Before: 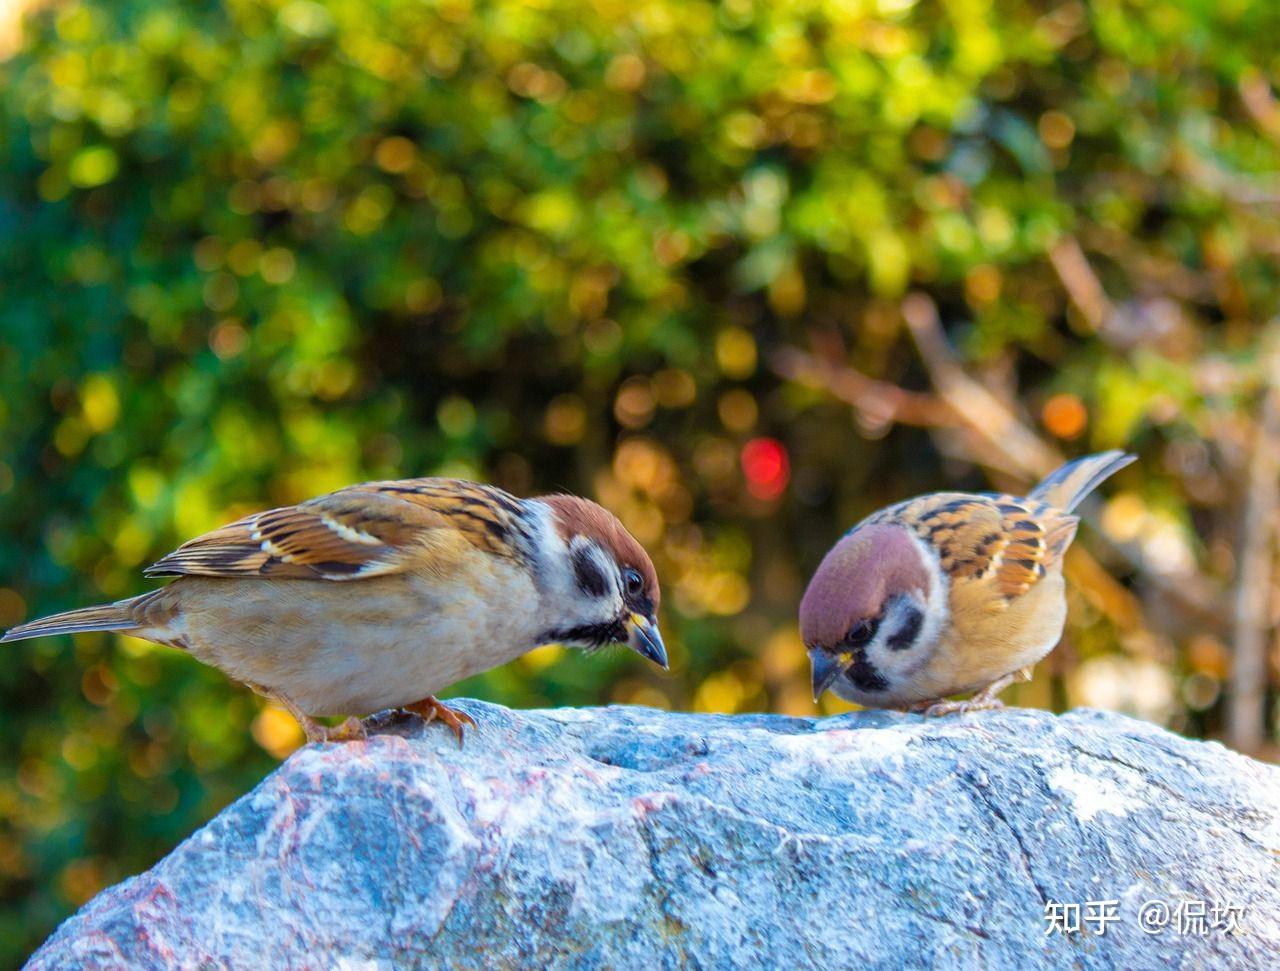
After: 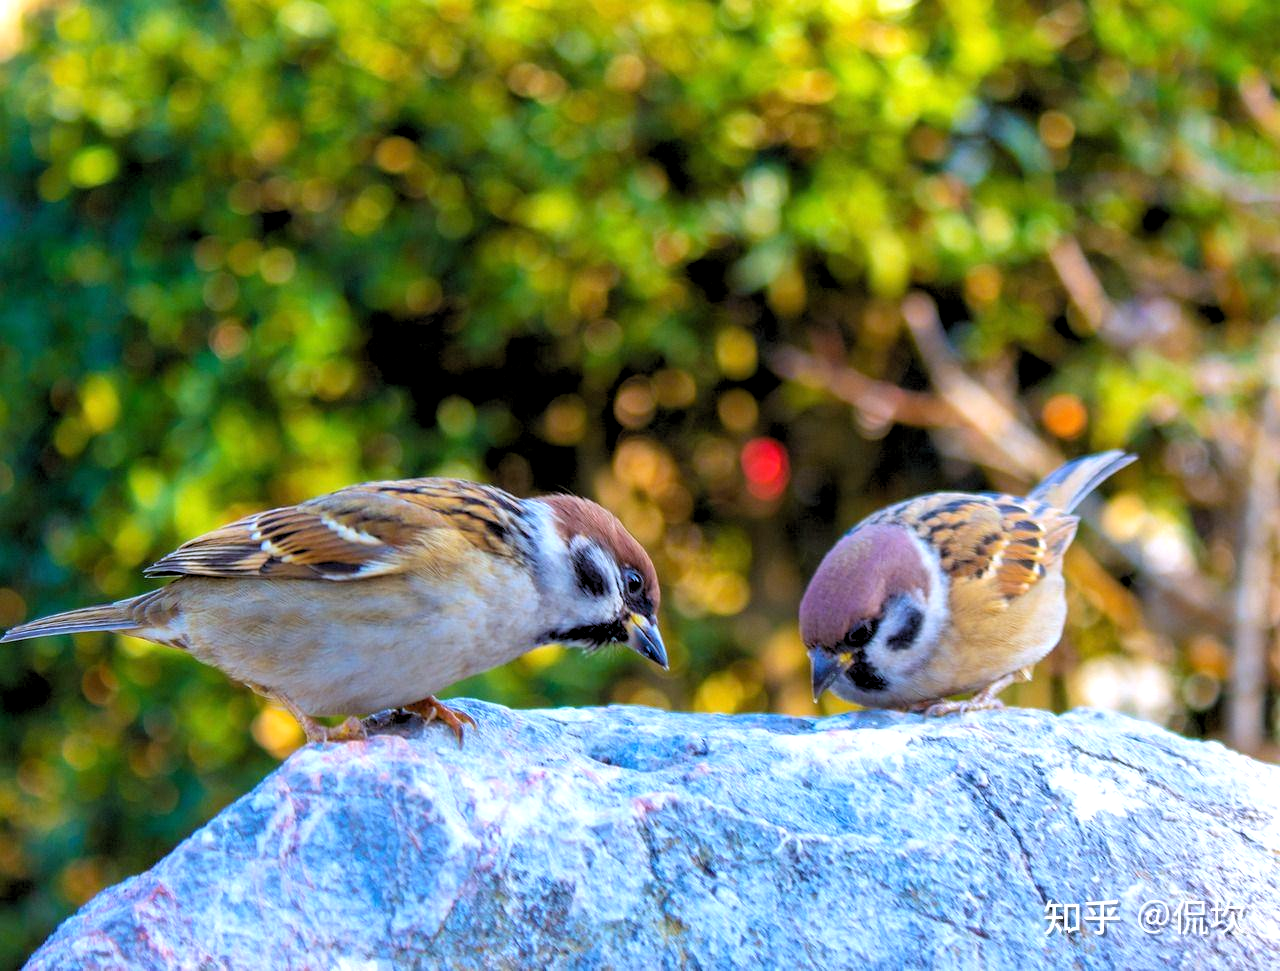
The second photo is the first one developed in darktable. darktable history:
rgb levels: levels [[0.01, 0.419, 0.839], [0, 0.5, 1], [0, 0.5, 1]]
white balance: red 0.967, blue 1.119, emerald 0.756
